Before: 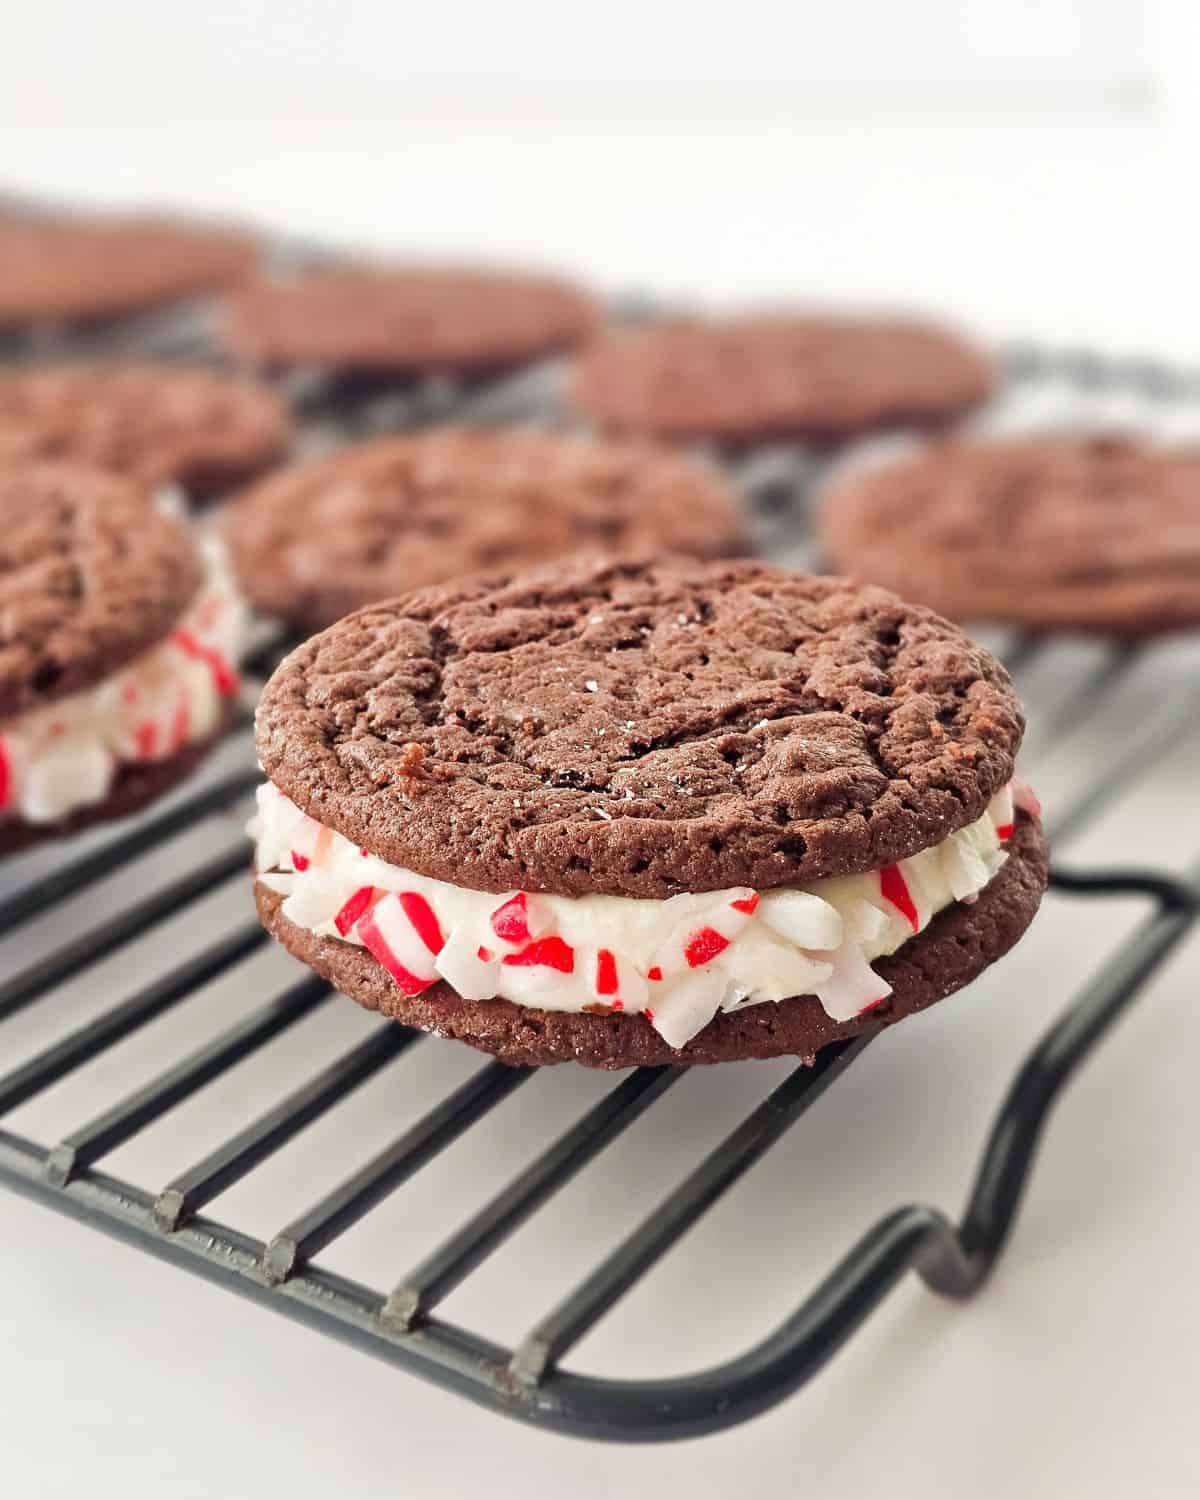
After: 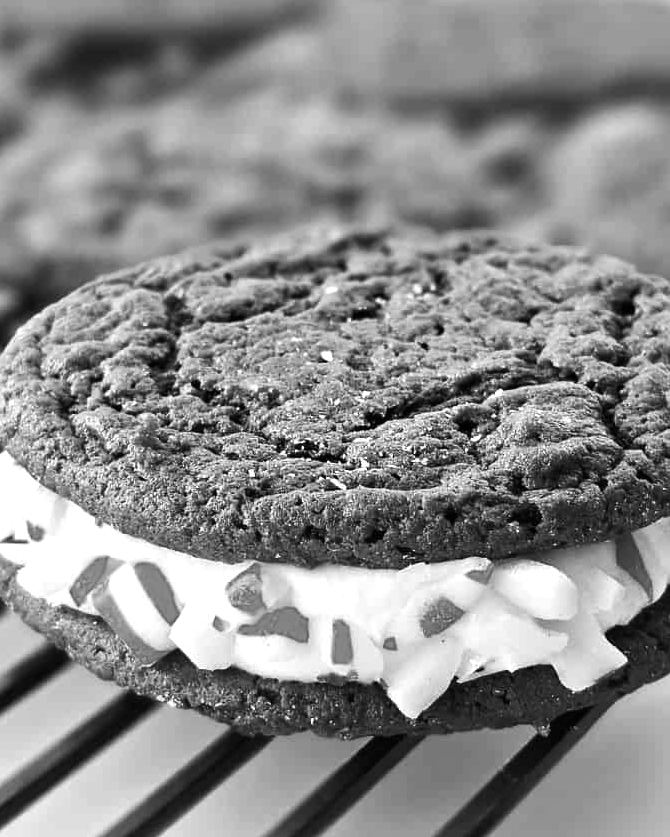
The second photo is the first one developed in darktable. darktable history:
crop and rotate: left 22.13%, top 22.054%, right 22.026%, bottom 22.102%
color balance rgb: shadows lift › luminance -20%, power › hue 72.24°, highlights gain › luminance 15%, global offset › hue 171.6°, perceptual saturation grading › highlights -30%, perceptual saturation grading › shadows 20%, global vibrance 30%, contrast 10%
monochrome: on, module defaults
white balance: red 0.984, blue 1.059
